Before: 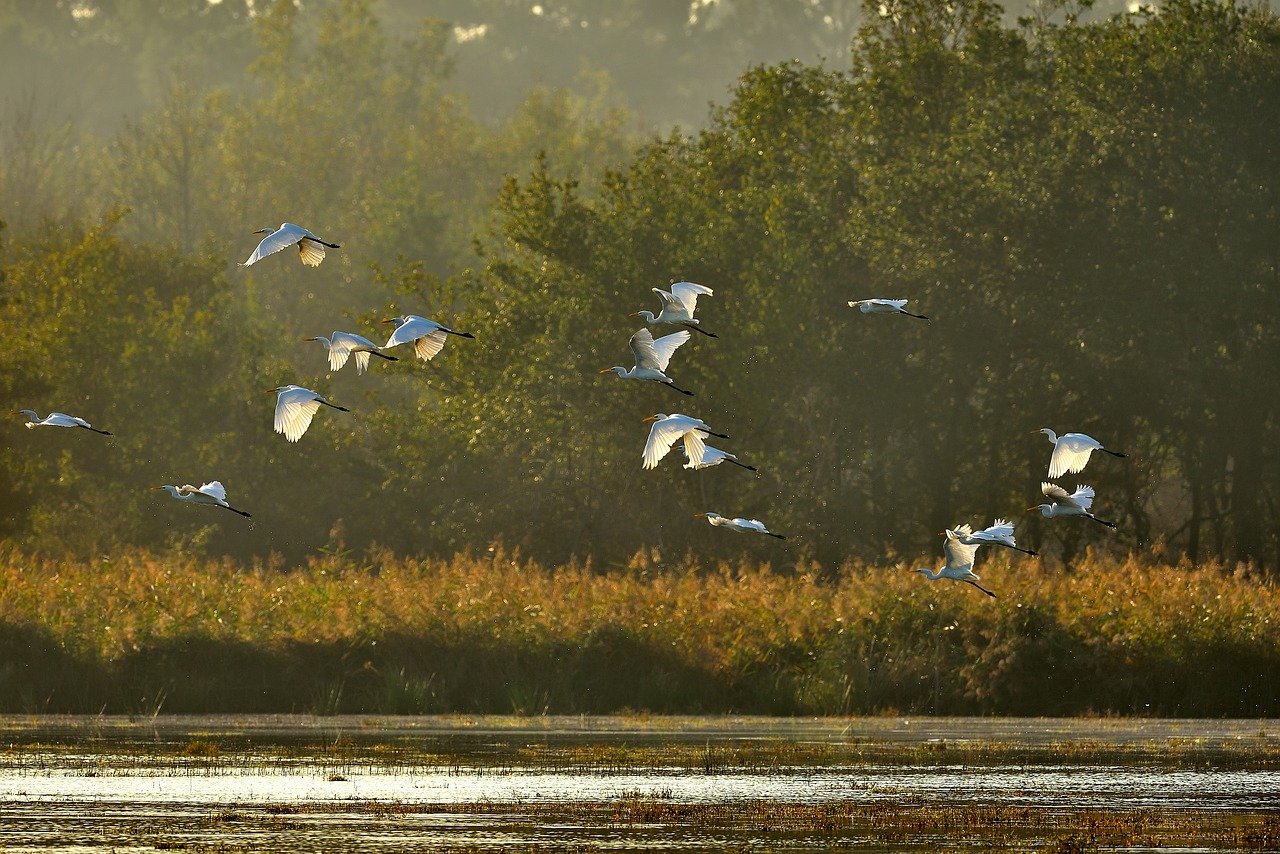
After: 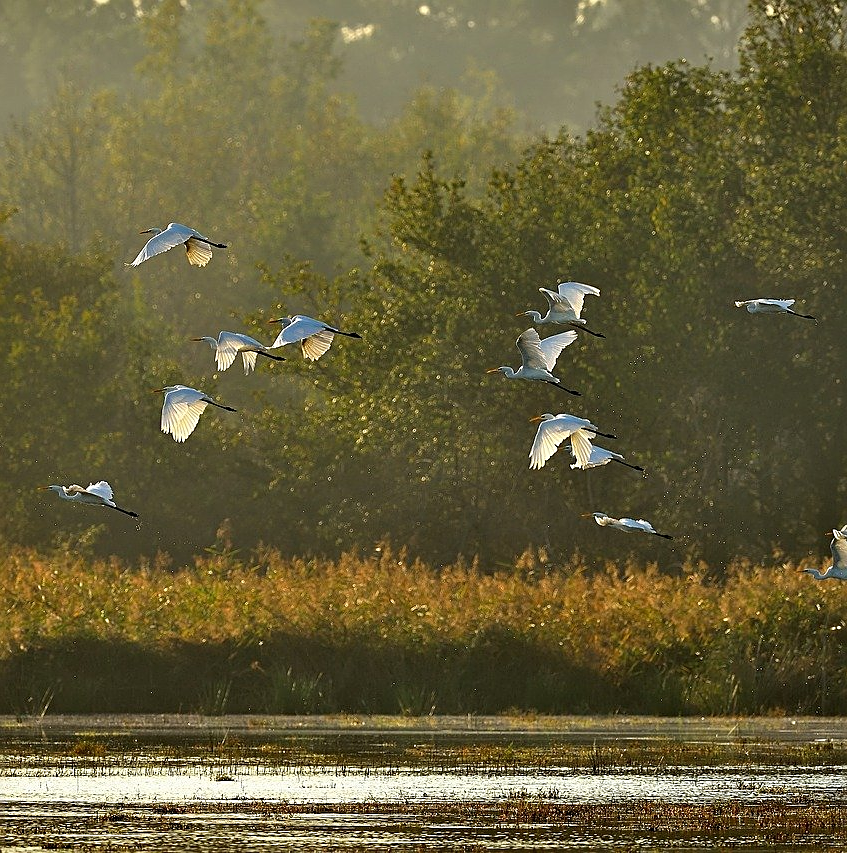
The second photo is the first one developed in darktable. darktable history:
crop and rotate: left 8.885%, right 24.891%
sharpen: on, module defaults
